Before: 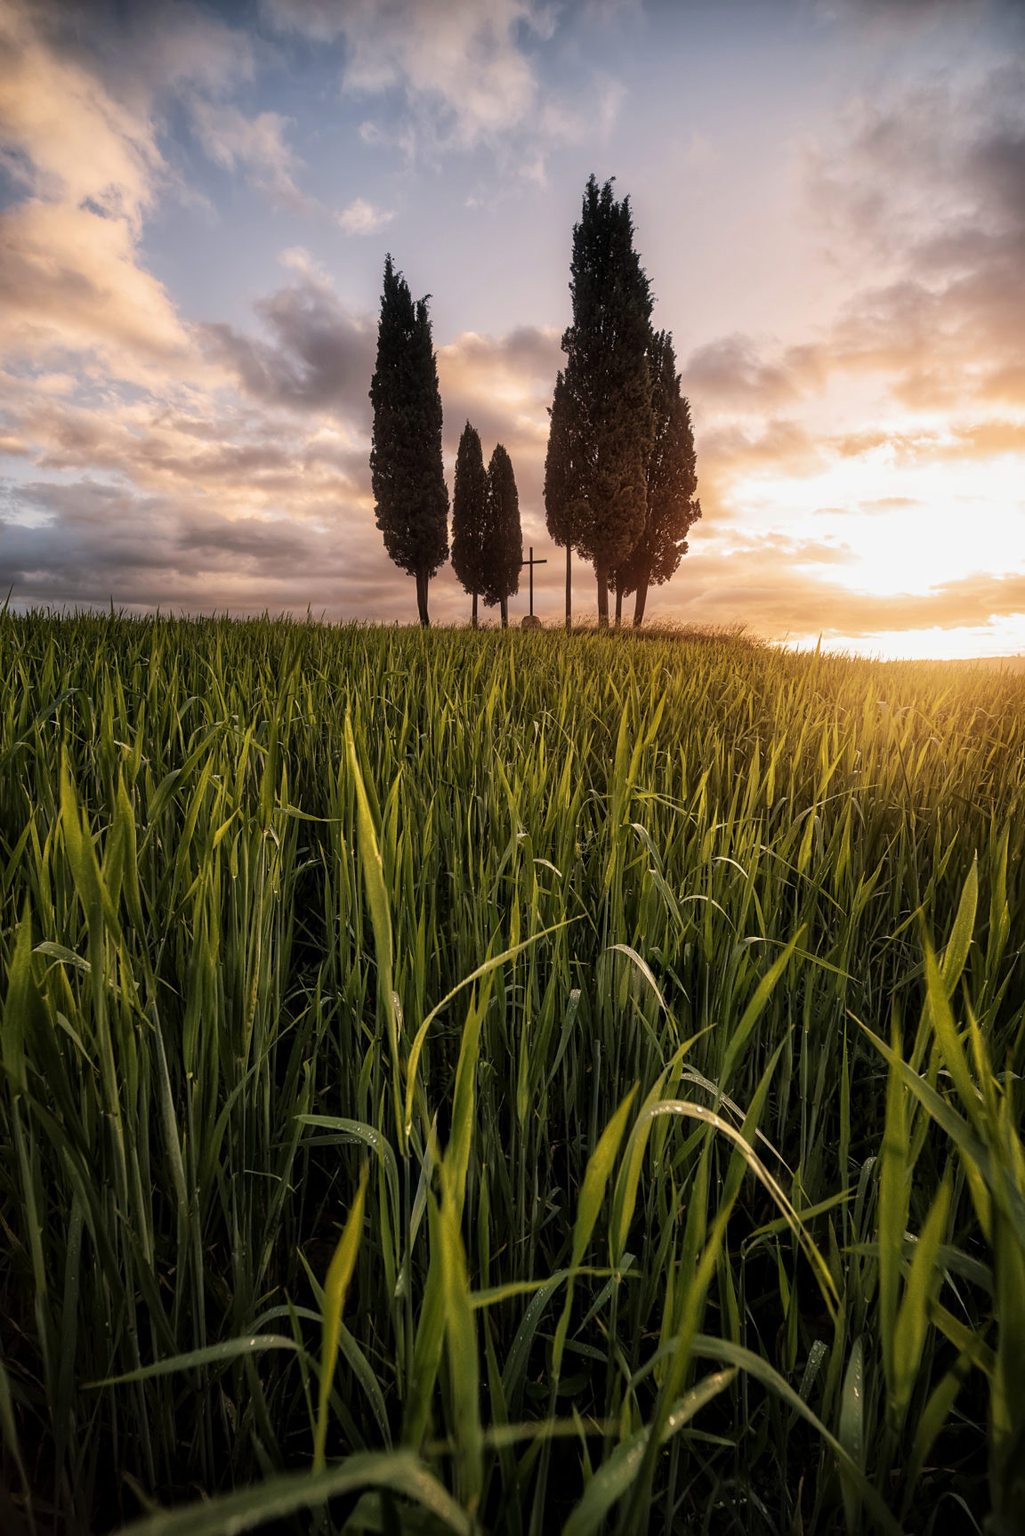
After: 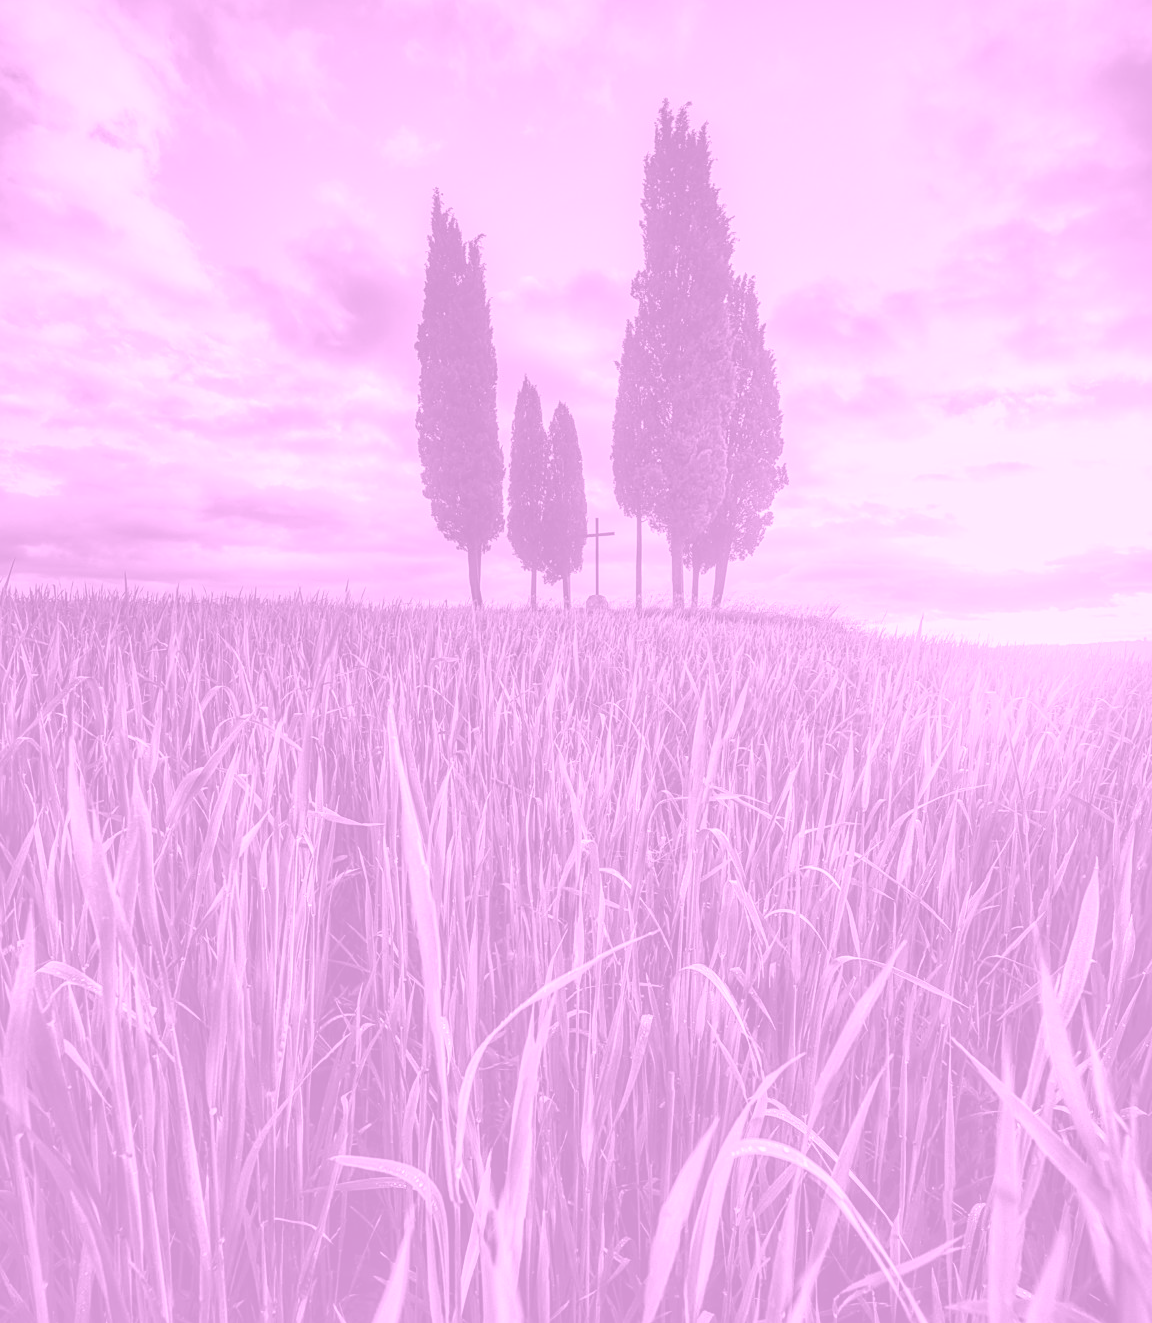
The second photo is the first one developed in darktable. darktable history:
tone equalizer: on, module defaults
exposure: black level correction -0.008, exposure 0.067 EV, compensate highlight preservation false
crop: top 5.667%, bottom 17.637%
shadows and highlights: low approximation 0.01, soften with gaussian
sharpen: amount 0.2
colorize: hue 331.2°, saturation 75%, source mix 30.28%, lightness 70.52%, version 1
local contrast: detail 154%
